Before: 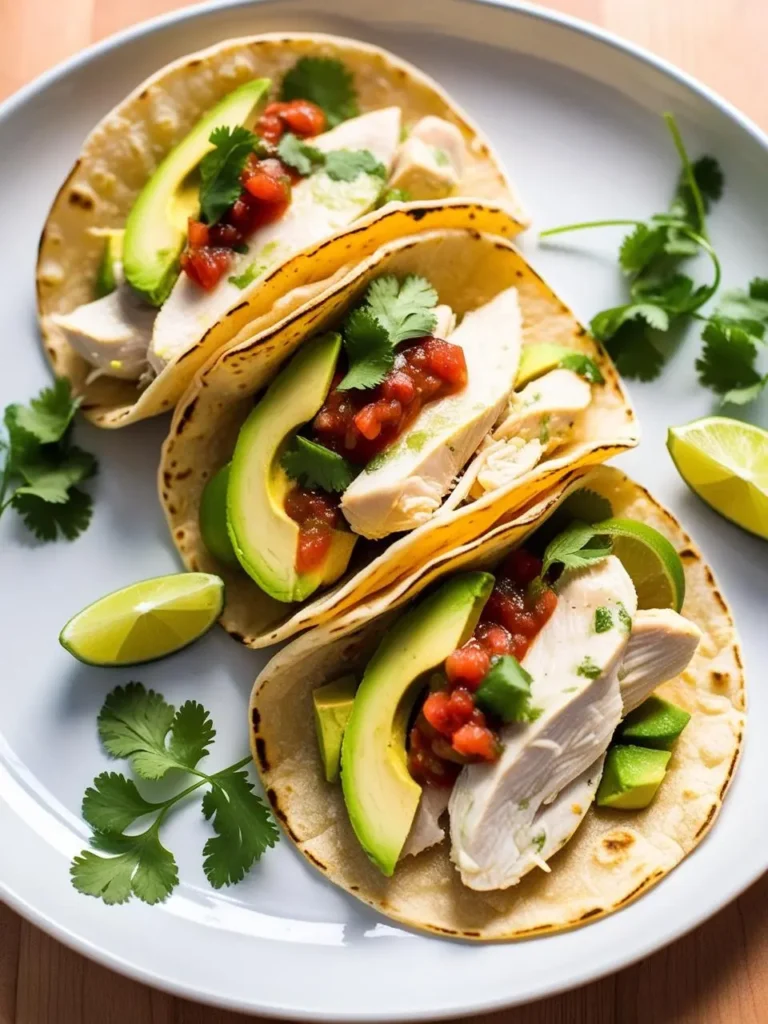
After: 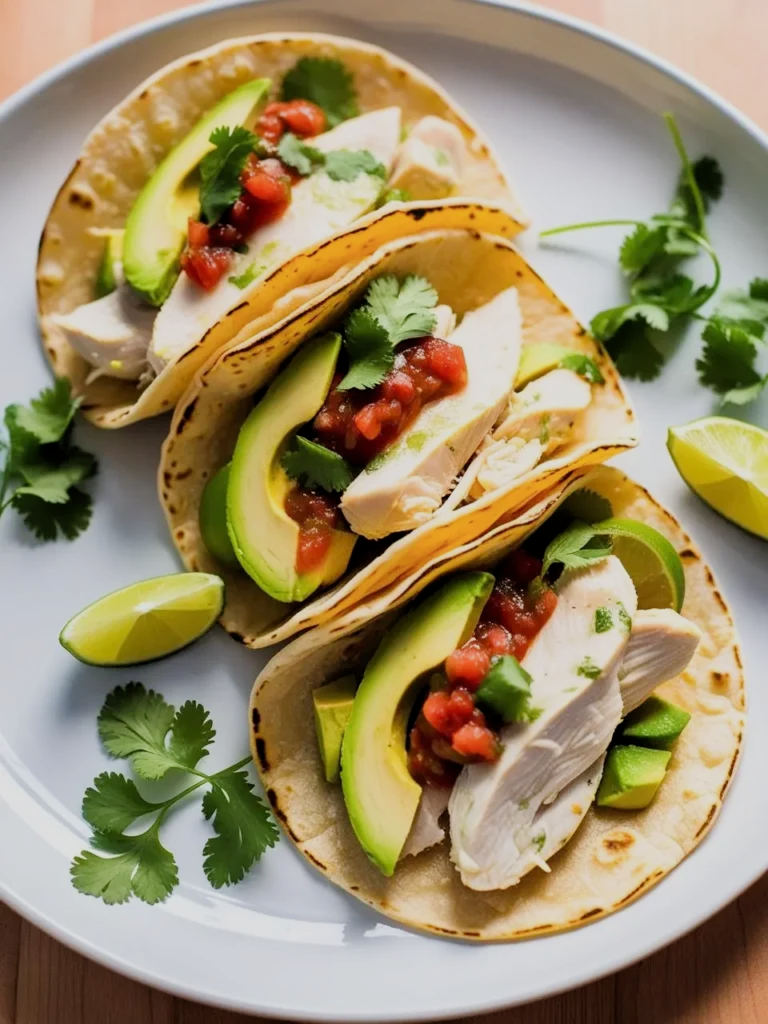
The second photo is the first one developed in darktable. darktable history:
filmic rgb: middle gray luminance 18.25%, black relative exposure -11.2 EV, white relative exposure 3.71 EV, threshold 3.06 EV, target black luminance 0%, hardness 5.85, latitude 57.26%, contrast 0.965, shadows ↔ highlights balance 49.61%, enable highlight reconstruction true
